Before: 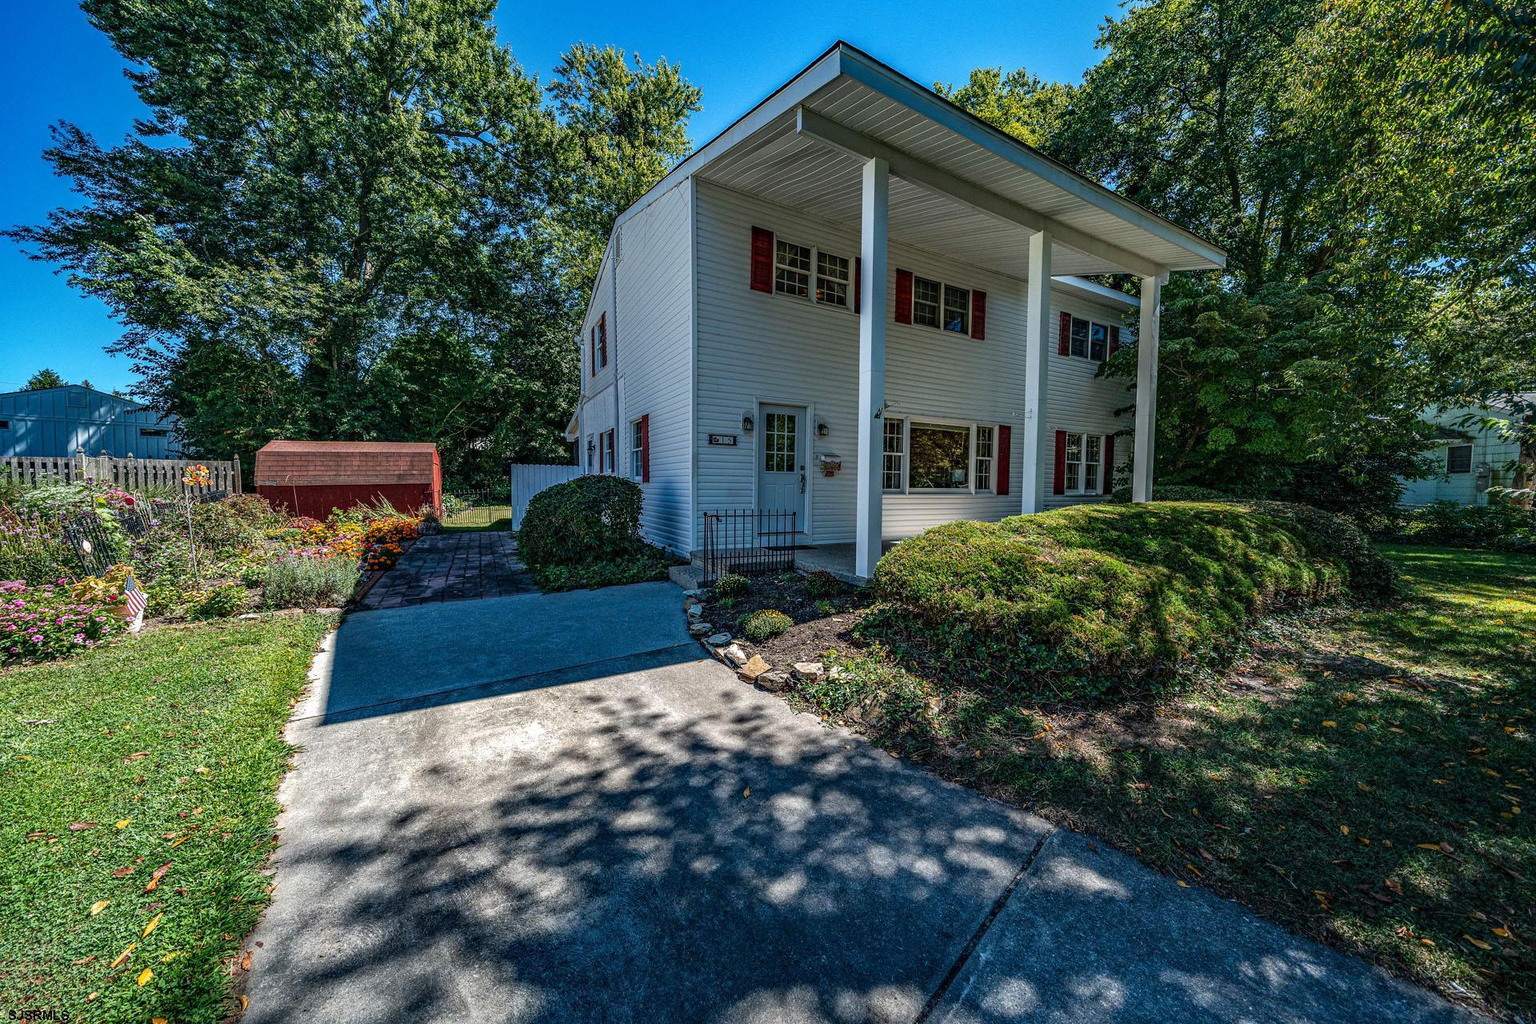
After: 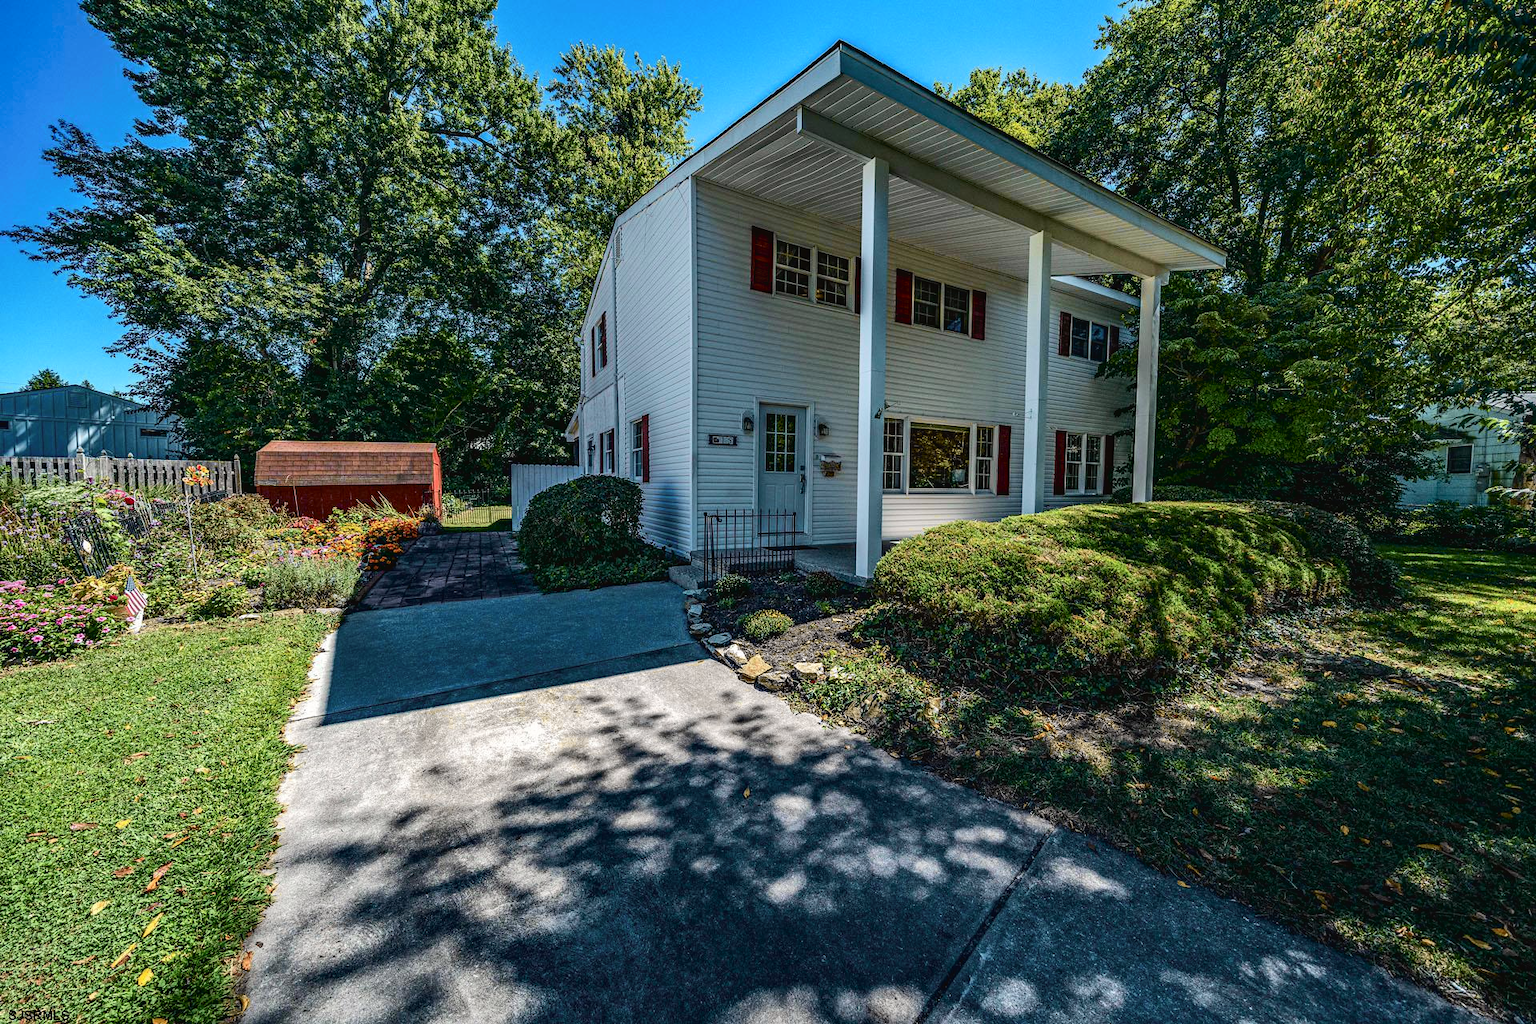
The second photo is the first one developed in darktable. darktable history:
tone curve: curves: ch0 [(0, 0.024) (0.049, 0.038) (0.176, 0.162) (0.33, 0.331) (0.432, 0.475) (0.601, 0.665) (0.843, 0.876) (1, 1)]; ch1 [(0, 0) (0.339, 0.358) (0.445, 0.439) (0.476, 0.47) (0.504, 0.504) (0.53, 0.511) (0.557, 0.558) (0.627, 0.635) (0.728, 0.746) (1, 1)]; ch2 [(0, 0) (0.327, 0.324) (0.417, 0.44) (0.46, 0.453) (0.502, 0.504) (0.526, 0.52) (0.54, 0.564) (0.606, 0.626) (0.76, 0.75) (1, 1)], color space Lab, independent channels, preserve colors none
